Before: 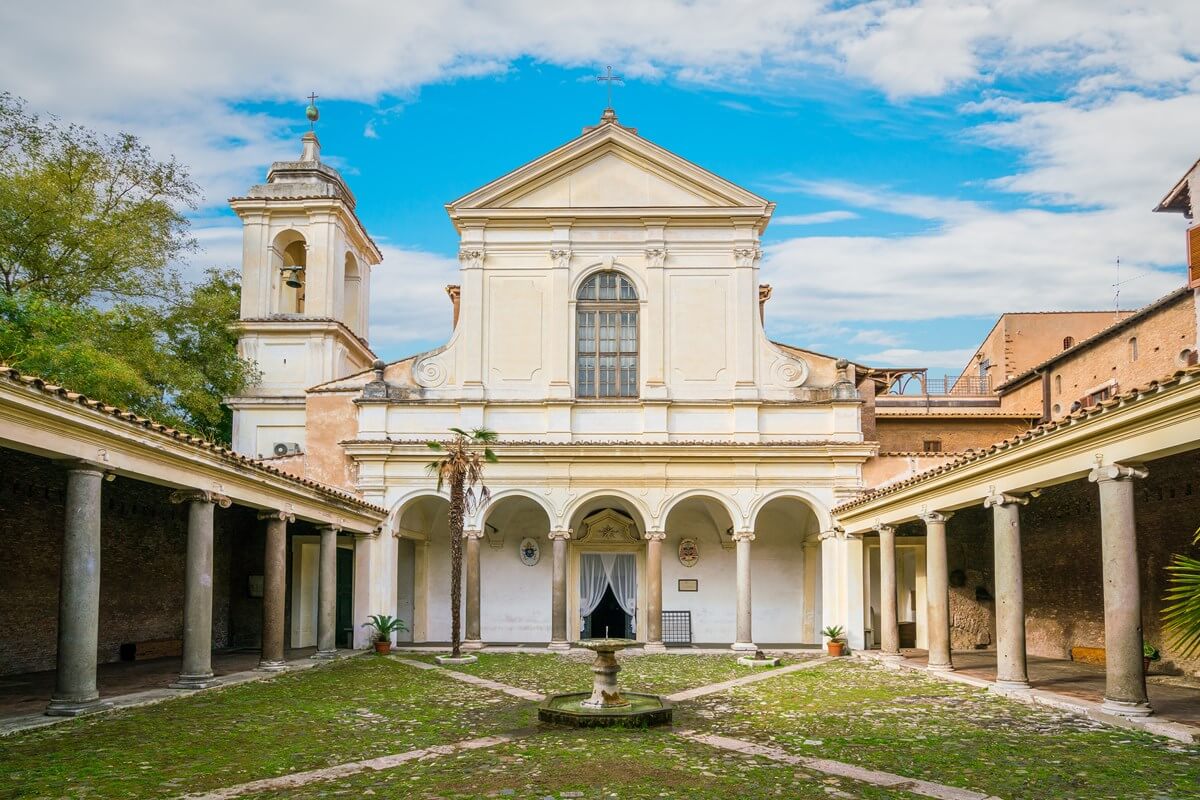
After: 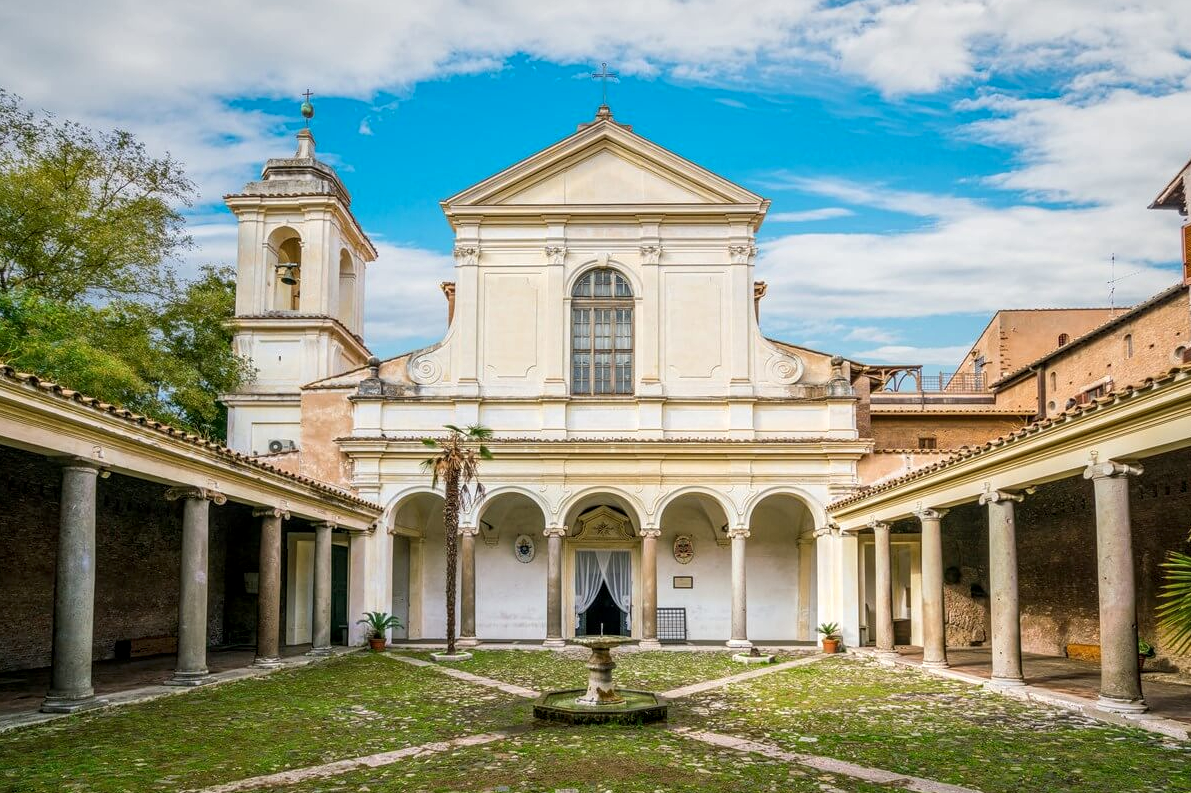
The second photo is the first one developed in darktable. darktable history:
local contrast: detail 130%
crop: left 0.434%, top 0.485%, right 0.244%, bottom 0.386%
